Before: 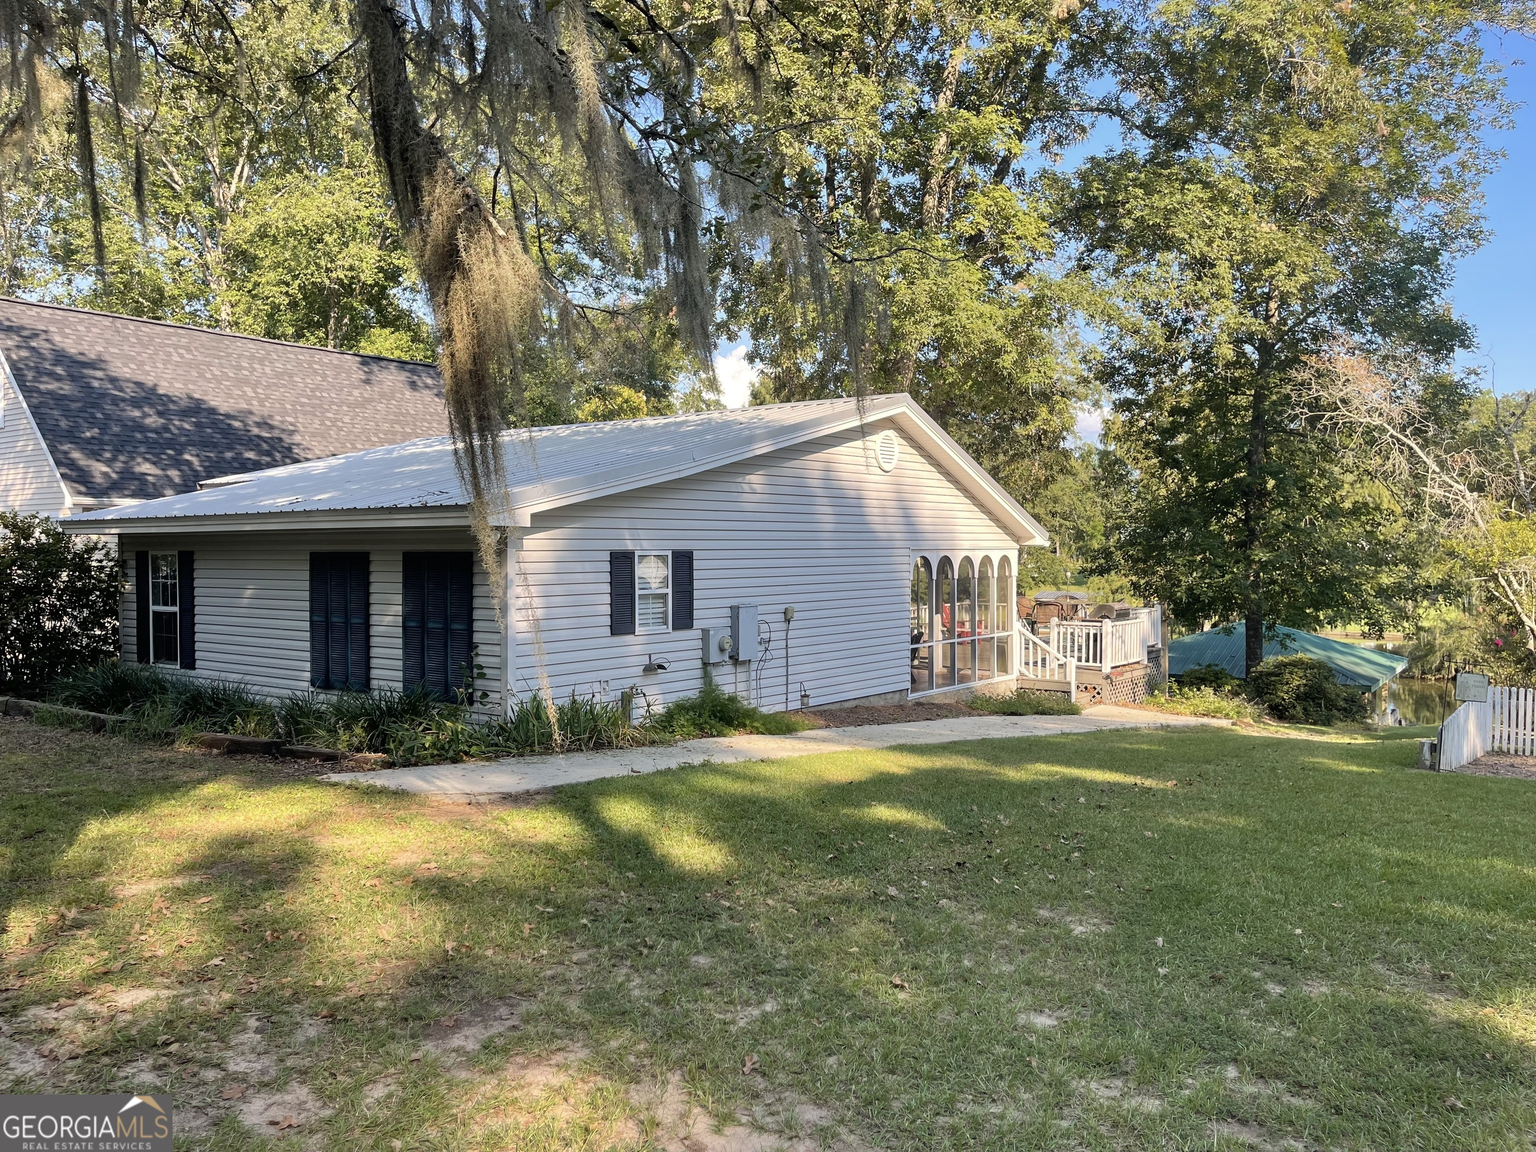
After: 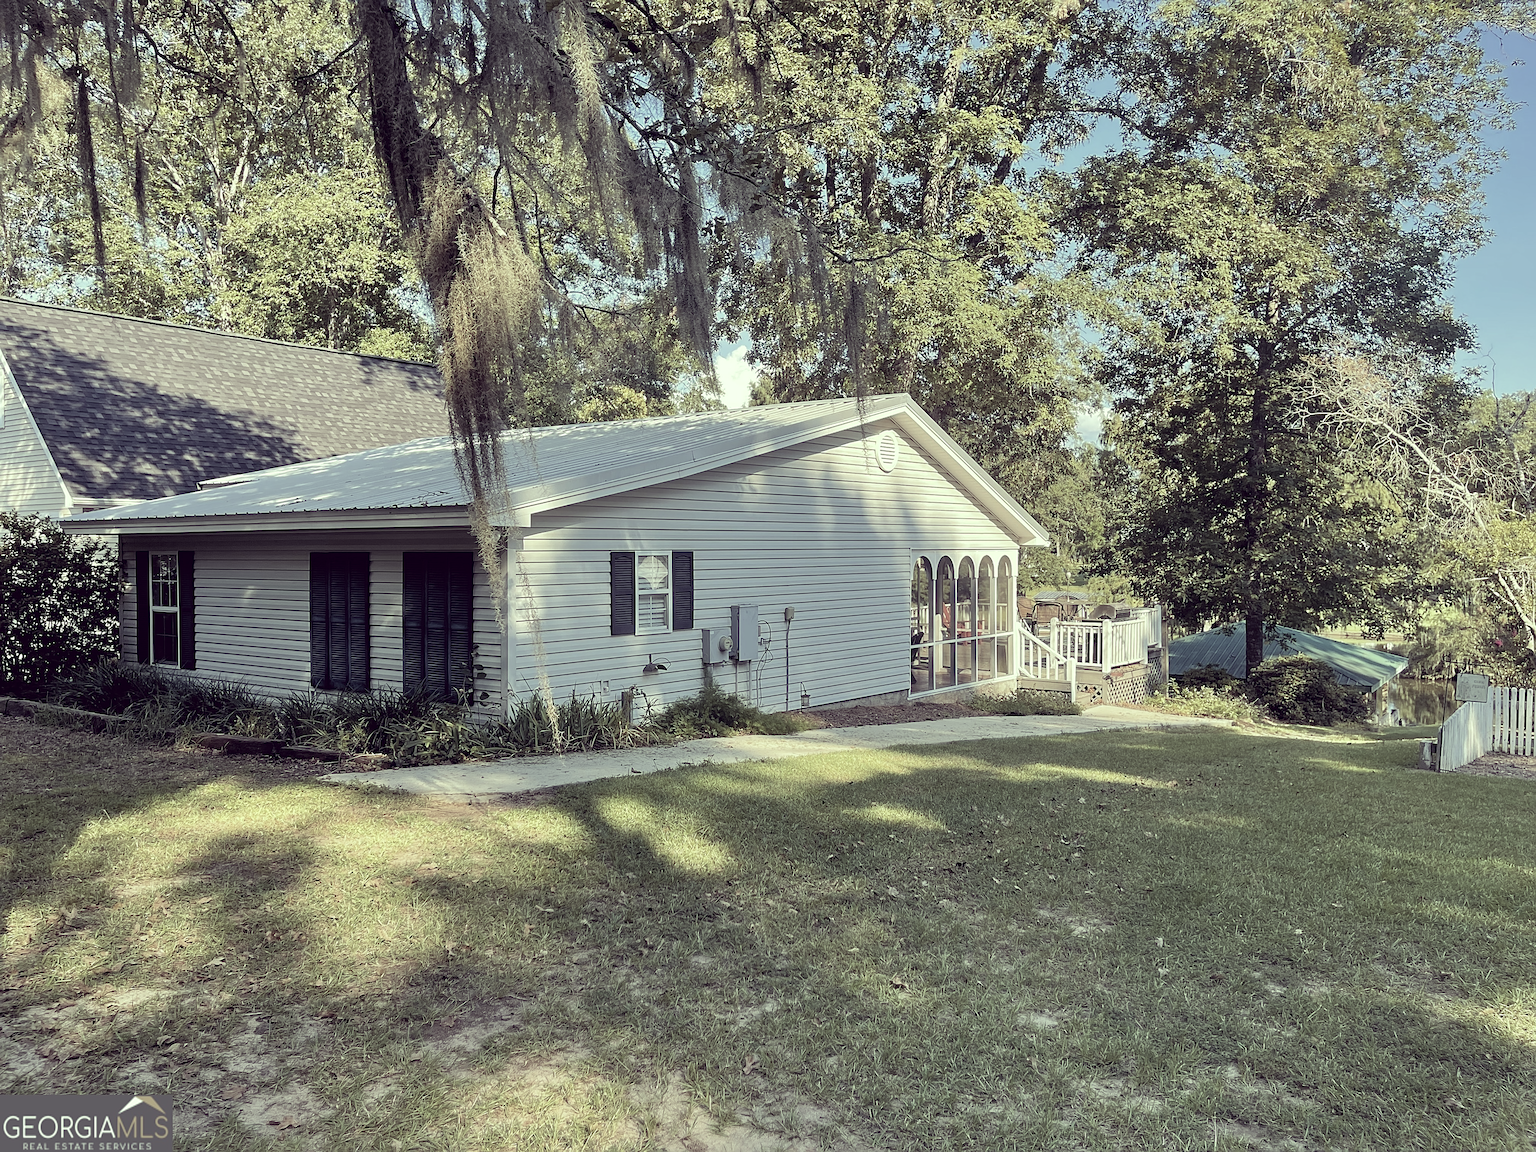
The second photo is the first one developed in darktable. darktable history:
tone equalizer: edges refinement/feathering 500, mask exposure compensation -1.57 EV, preserve details no
color correction: highlights a* -20.93, highlights b* 20.29, shadows a* 19.44, shadows b* -20.78, saturation 0.434
velvia: on, module defaults
sharpen: on, module defaults
